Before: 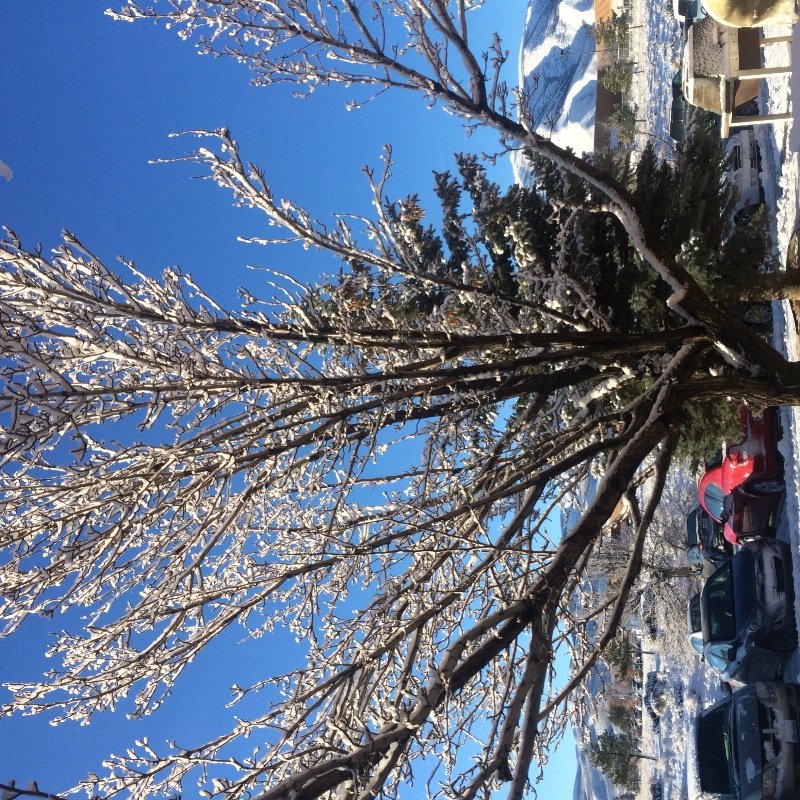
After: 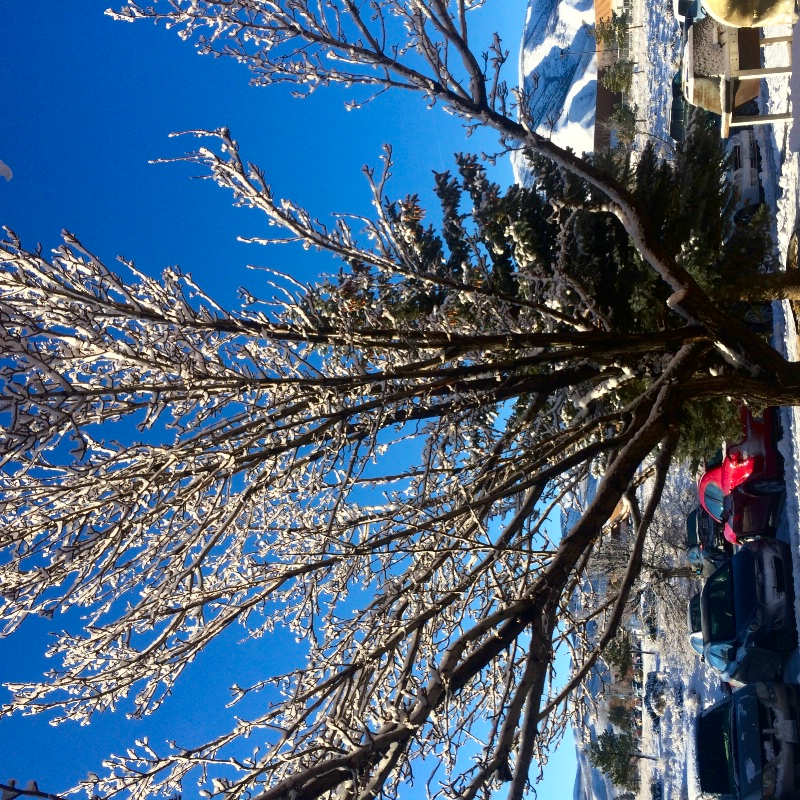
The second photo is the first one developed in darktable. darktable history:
contrast brightness saturation: contrast 0.117, brightness -0.12, saturation 0.198
tone curve: curves: ch0 [(0, 0) (0.003, 0.003) (0.011, 0.011) (0.025, 0.025) (0.044, 0.045) (0.069, 0.07) (0.1, 0.1) (0.136, 0.137) (0.177, 0.179) (0.224, 0.226) (0.277, 0.279) (0.335, 0.338) (0.399, 0.402) (0.468, 0.472) (0.543, 0.547) (0.623, 0.628) (0.709, 0.715) (0.801, 0.807) (0.898, 0.902) (1, 1)], preserve colors none
